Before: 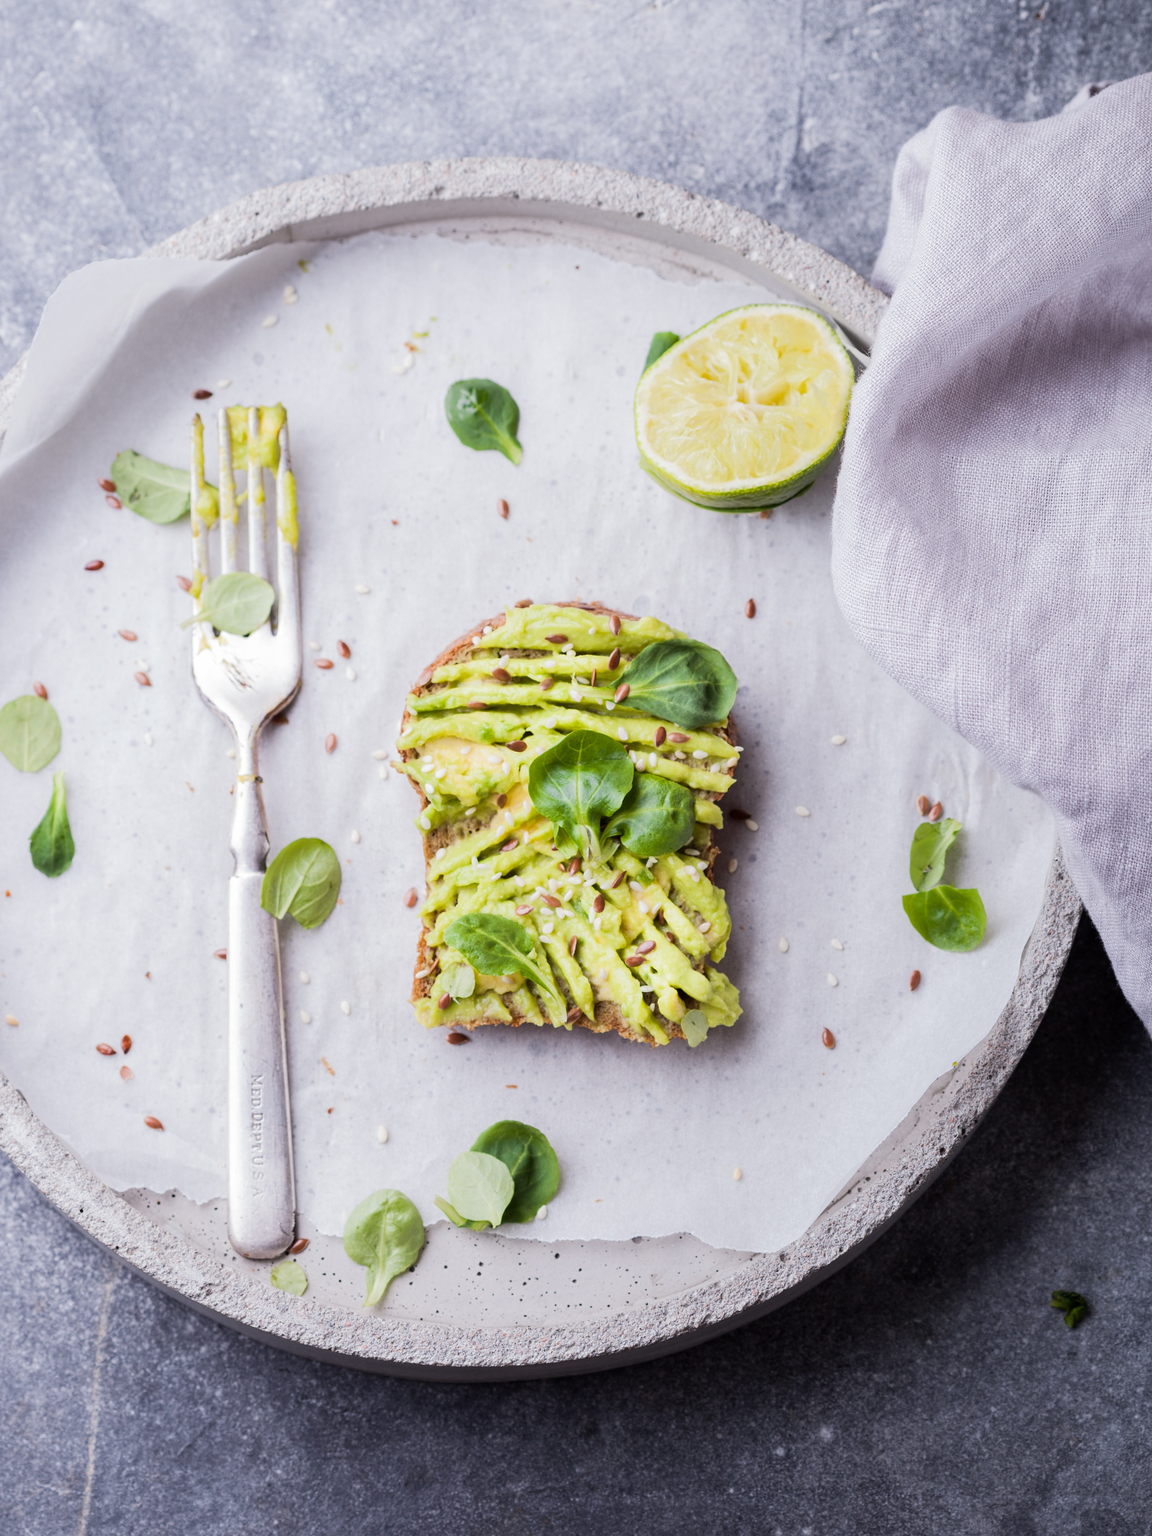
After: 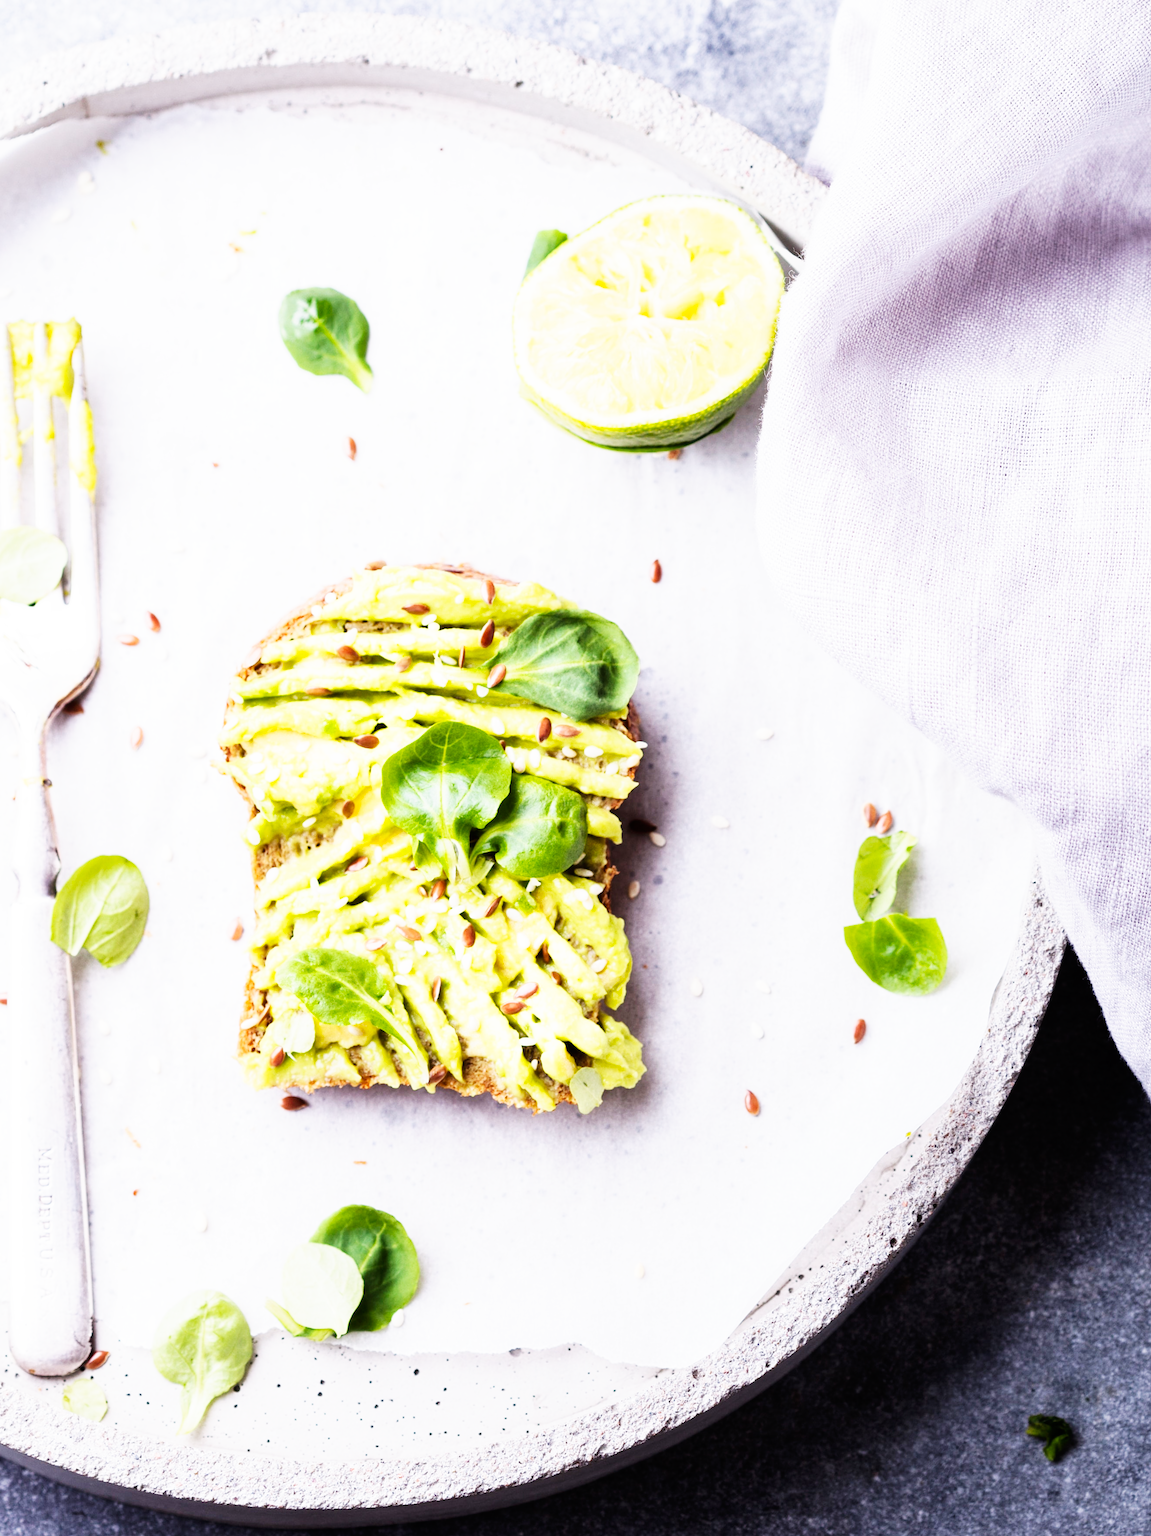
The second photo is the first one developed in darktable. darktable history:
base curve: curves: ch0 [(0, 0) (0.007, 0.004) (0.027, 0.03) (0.046, 0.07) (0.207, 0.54) (0.442, 0.872) (0.673, 0.972) (1, 1)], preserve colors none
crop: left 19.159%, top 9.58%, bottom 9.58%
